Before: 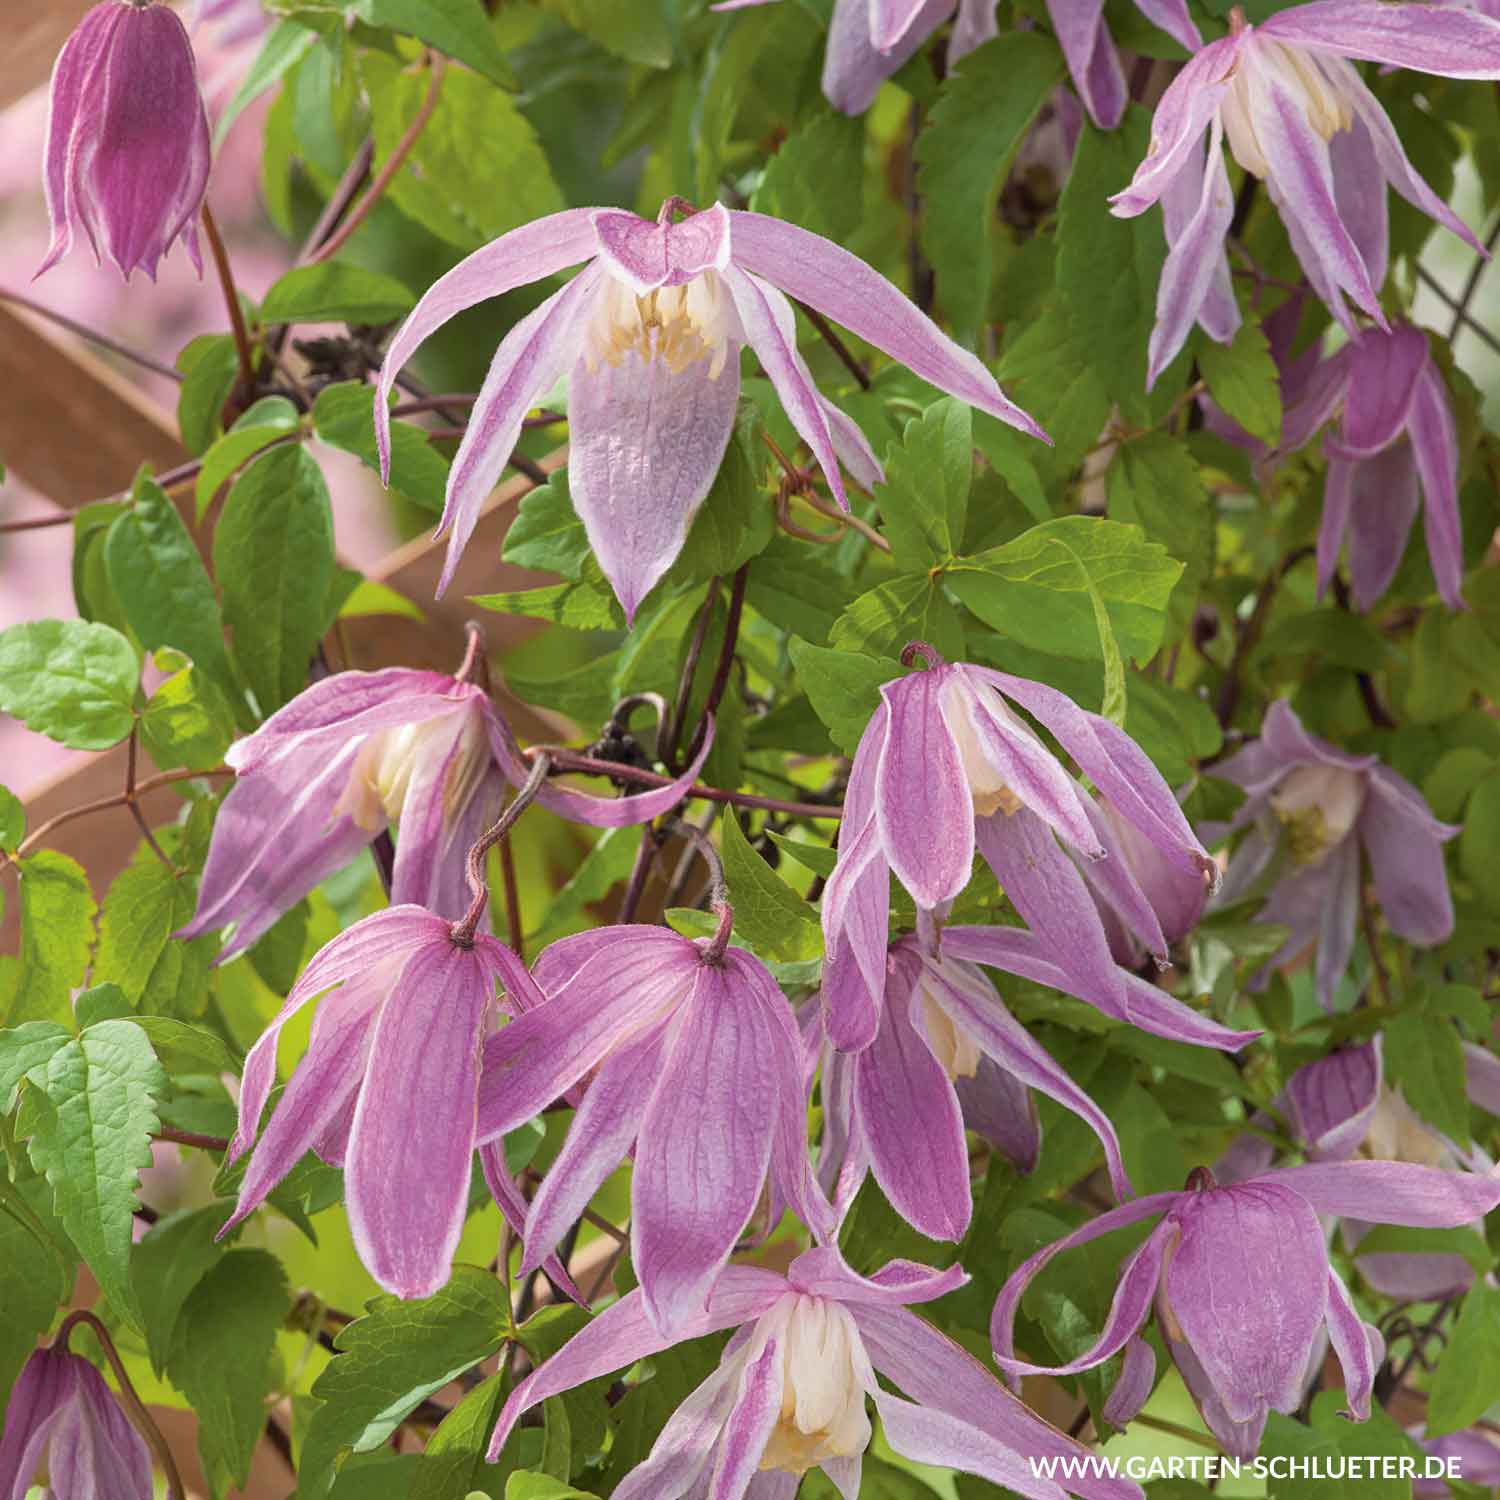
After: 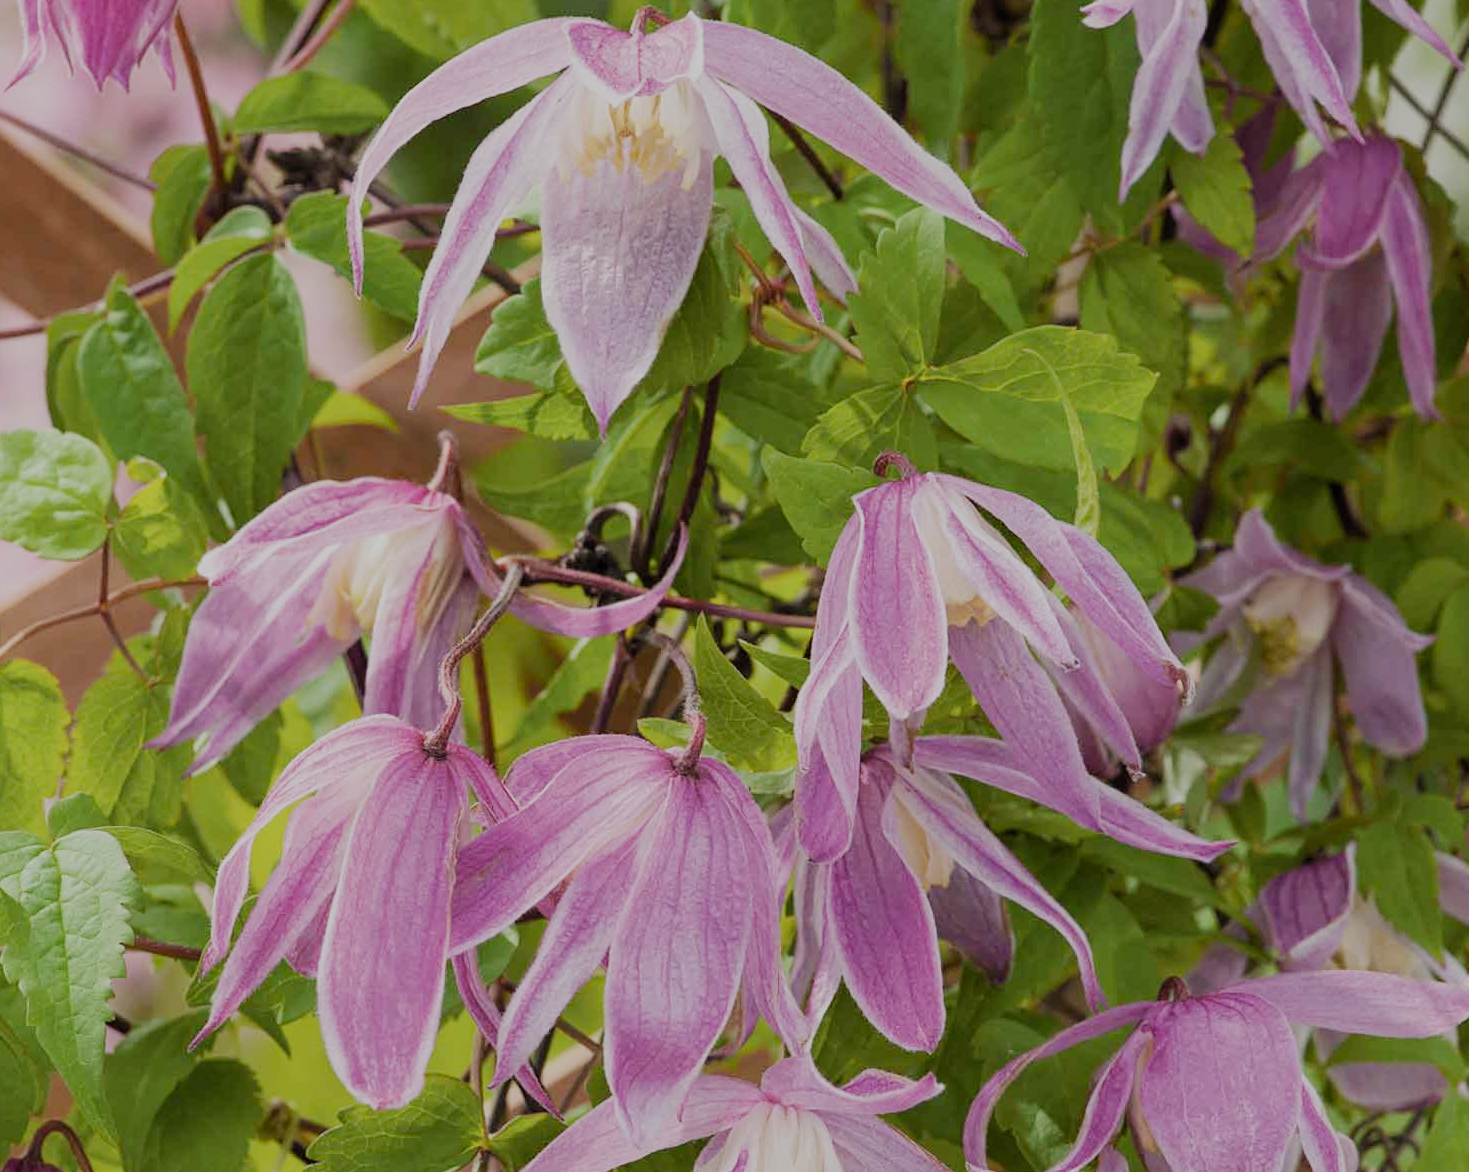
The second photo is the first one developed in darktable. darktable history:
crop and rotate: left 1.896%, top 12.683%, right 0.128%, bottom 9.125%
filmic rgb: black relative exposure -6.95 EV, white relative exposure 5.58 EV, hardness 2.84, preserve chrominance no, color science v5 (2021), contrast in shadows safe, contrast in highlights safe
